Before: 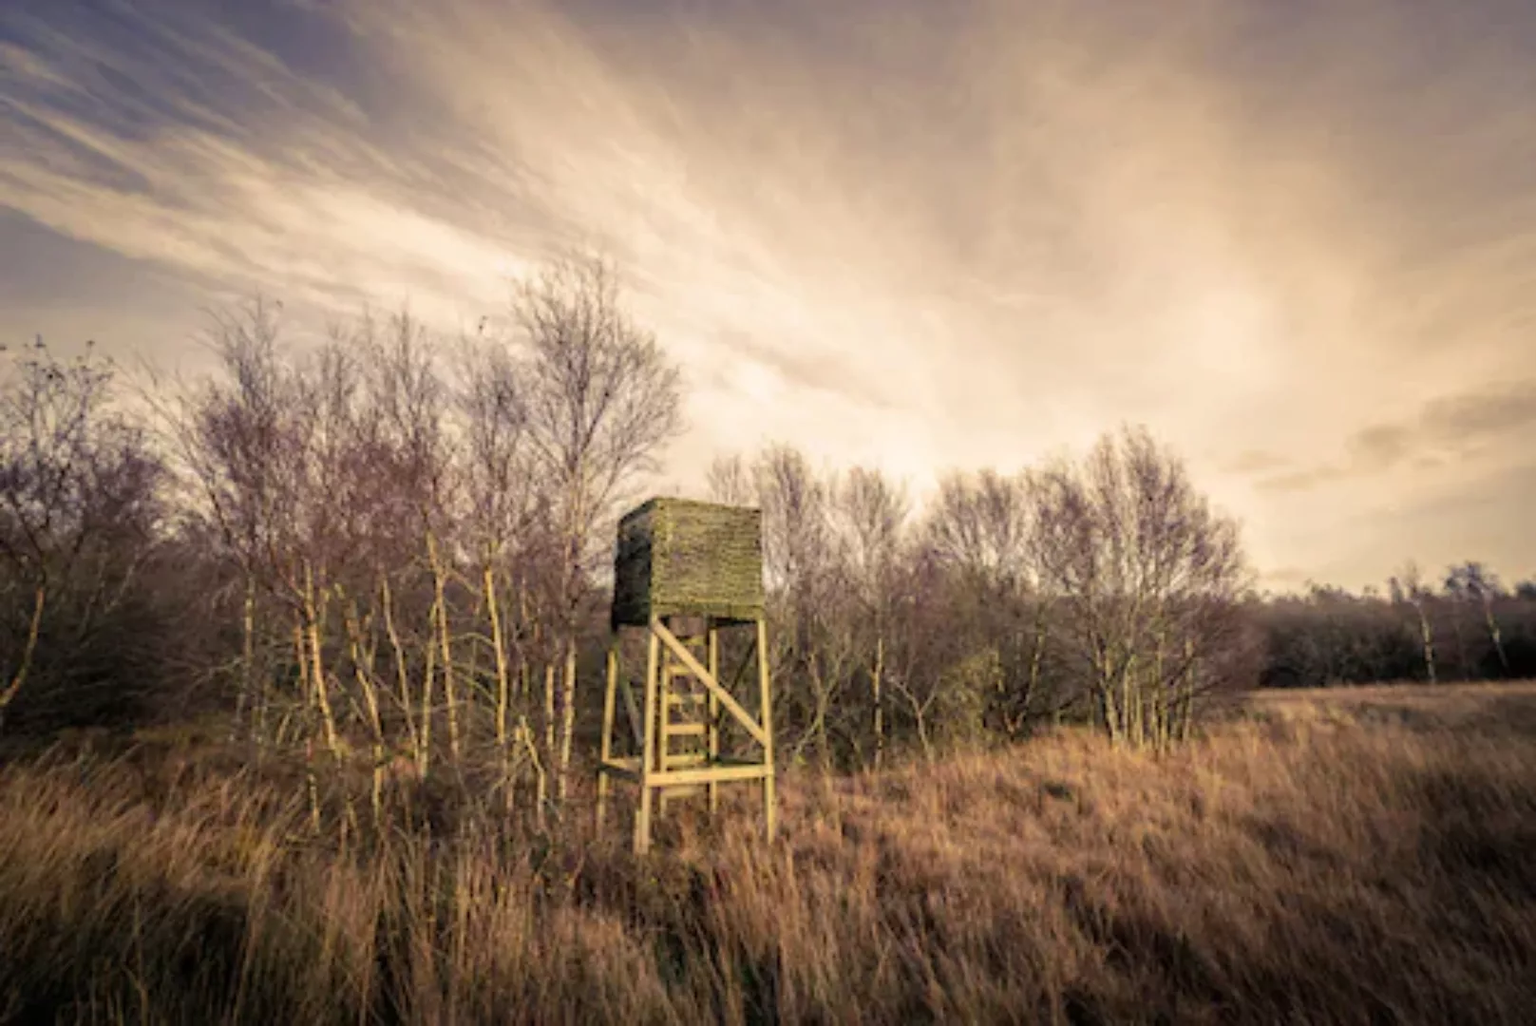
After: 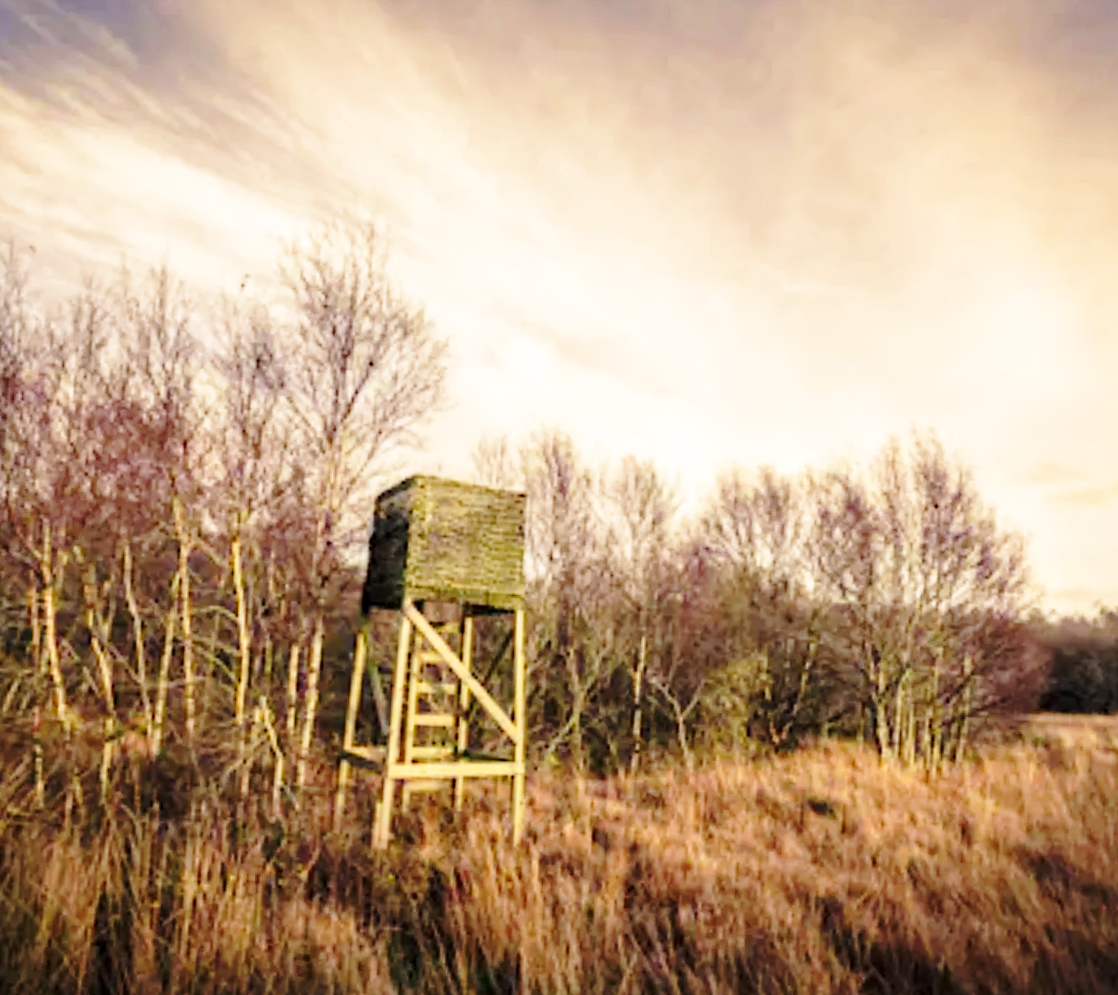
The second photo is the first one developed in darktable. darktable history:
base curve: curves: ch0 [(0, 0) (0.036, 0.037) (0.121, 0.228) (0.46, 0.76) (0.859, 0.983) (1, 1)], preserve colors none
exposure: compensate highlight preservation false
haze removal: compatibility mode true, adaptive false
crop and rotate: angle -3.27°, left 14.277%, top 0.028%, right 10.766%, bottom 0.028%
